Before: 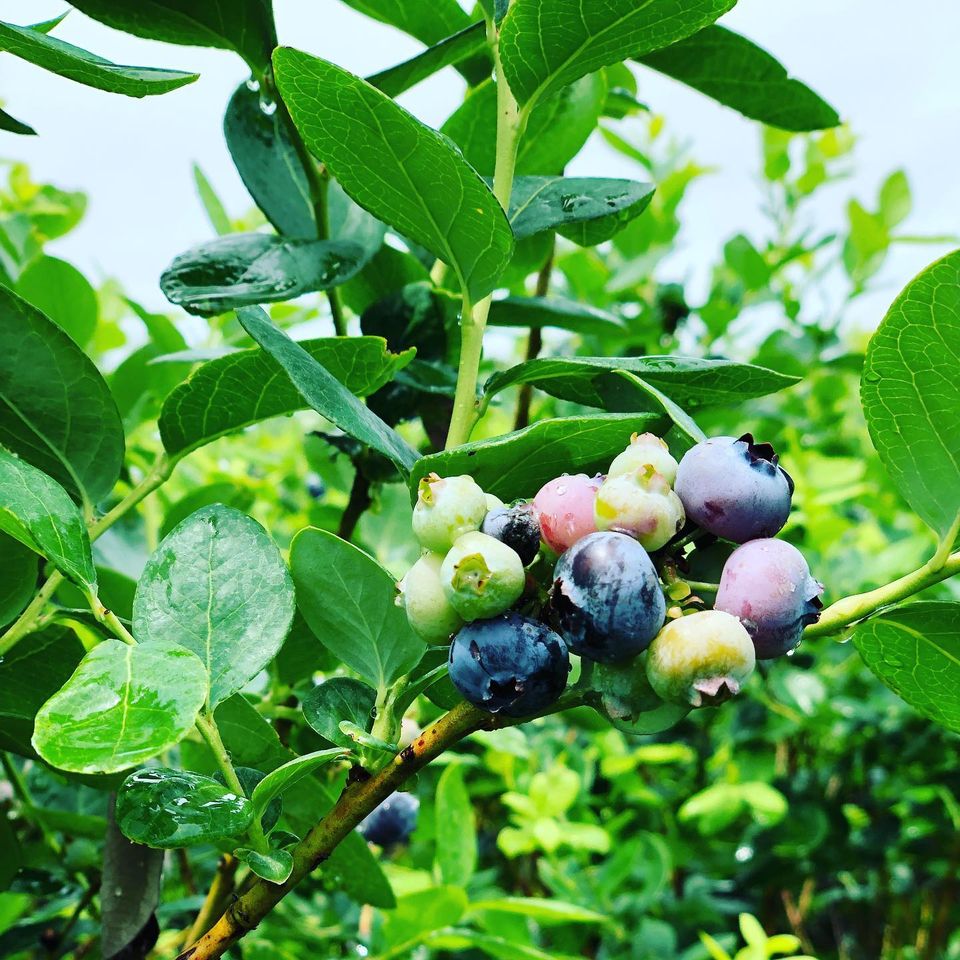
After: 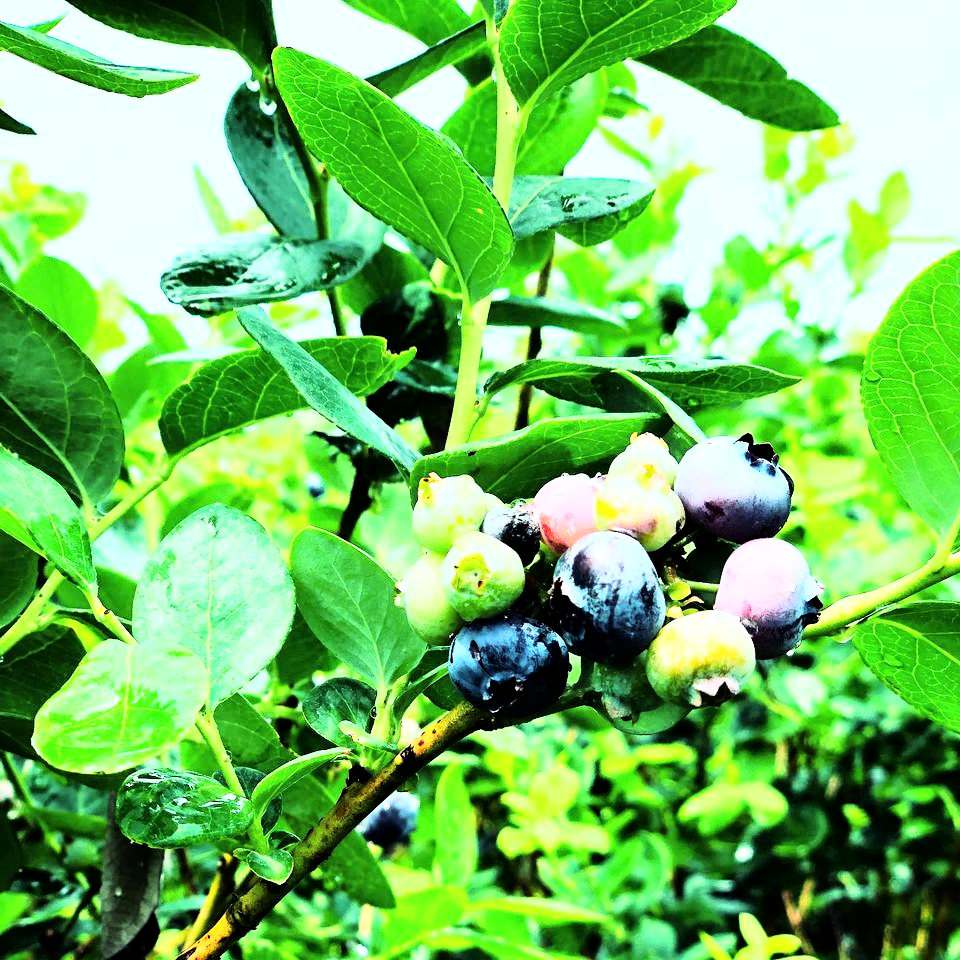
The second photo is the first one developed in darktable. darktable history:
local contrast: highlights 100%, shadows 100%, detail 120%, midtone range 0.2
rgb curve: curves: ch0 [(0, 0) (0.21, 0.15) (0.24, 0.21) (0.5, 0.75) (0.75, 0.96) (0.89, 0.99) (1, 1)]; ch1 [(0, 0.02) (0.21, 0.13) (0.25, 0.2) (0.5, 0.67) (0.75, 0.9) (0.89, 0.97) (1, 1)]; ch2 [(0, 0.02) (0.21, 0.13) (0.25, 0.2) (0.5, 0.67) (0.75, 0.9) (0.89, 0.97) (1, 1)], compensate middle gray true
